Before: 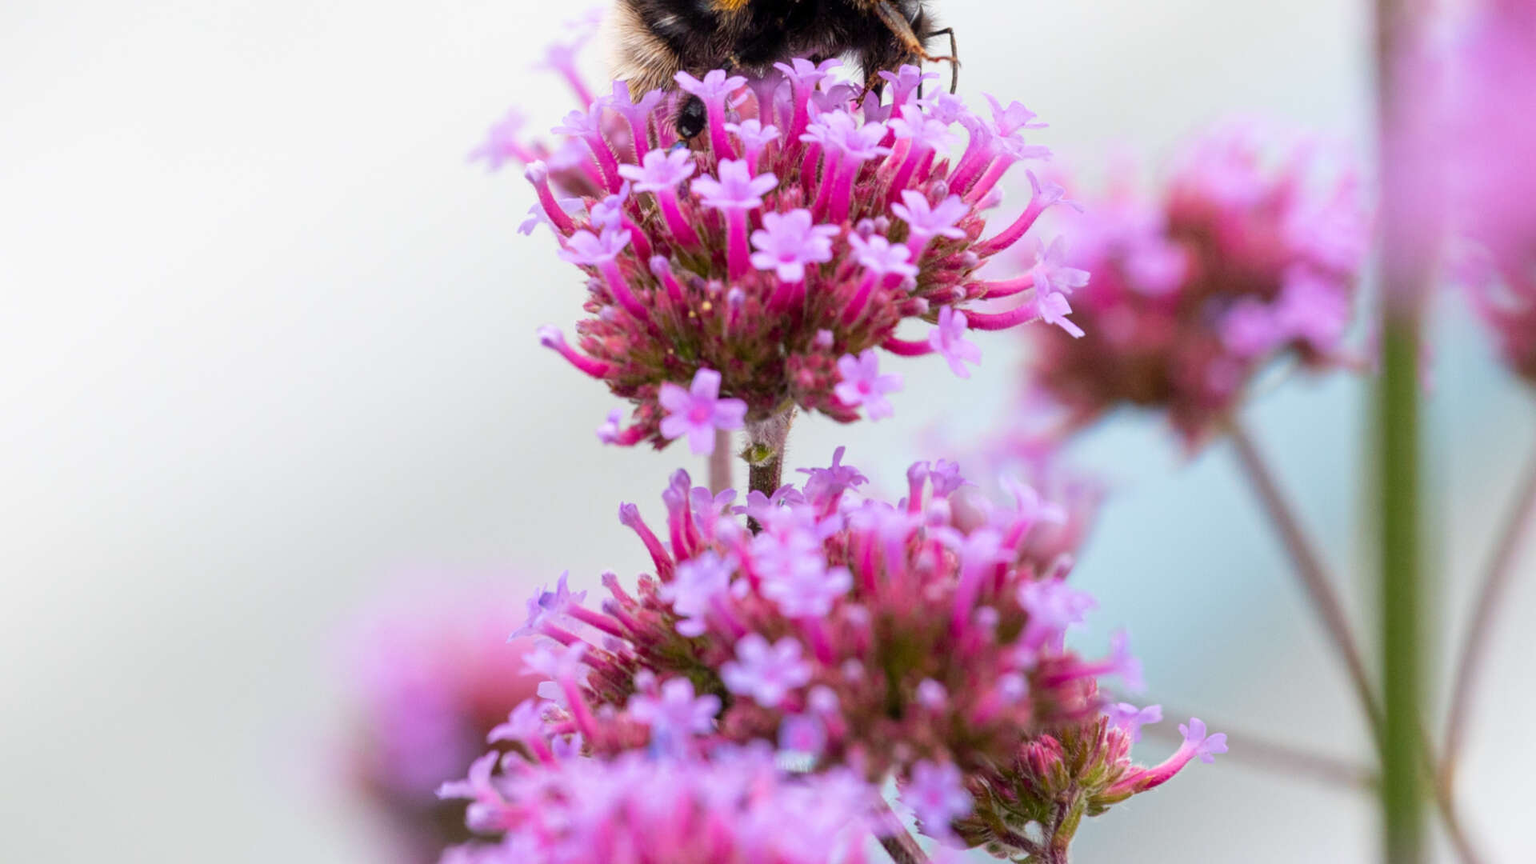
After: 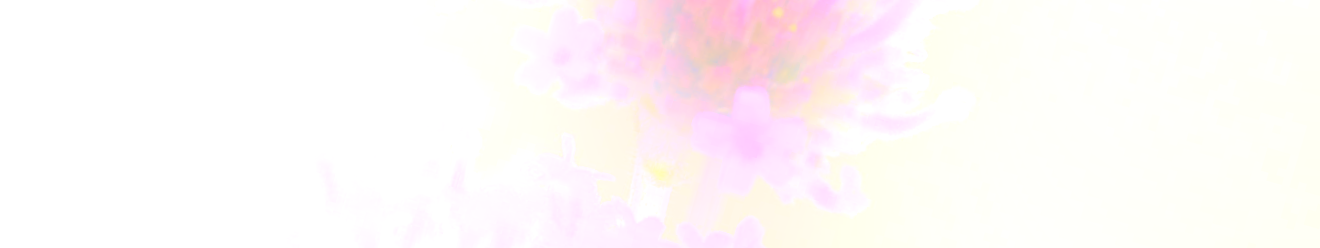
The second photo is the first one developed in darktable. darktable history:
bloom: size 25%, threshold 5%, strength 90%
contrast brightness saturation: contrast 0.03, brightness -0.04
sharpen: on, module defaults
crop and rotate: angle 16.12°, top 30.835%, bottom 35.653%
graduated density: on, module defaults
color correction: highlights a* 19.59, highlights b* 27.49, shadows a* 3.46, shadows b* -17.28, saturation 0.73
white balance: emerald 1
